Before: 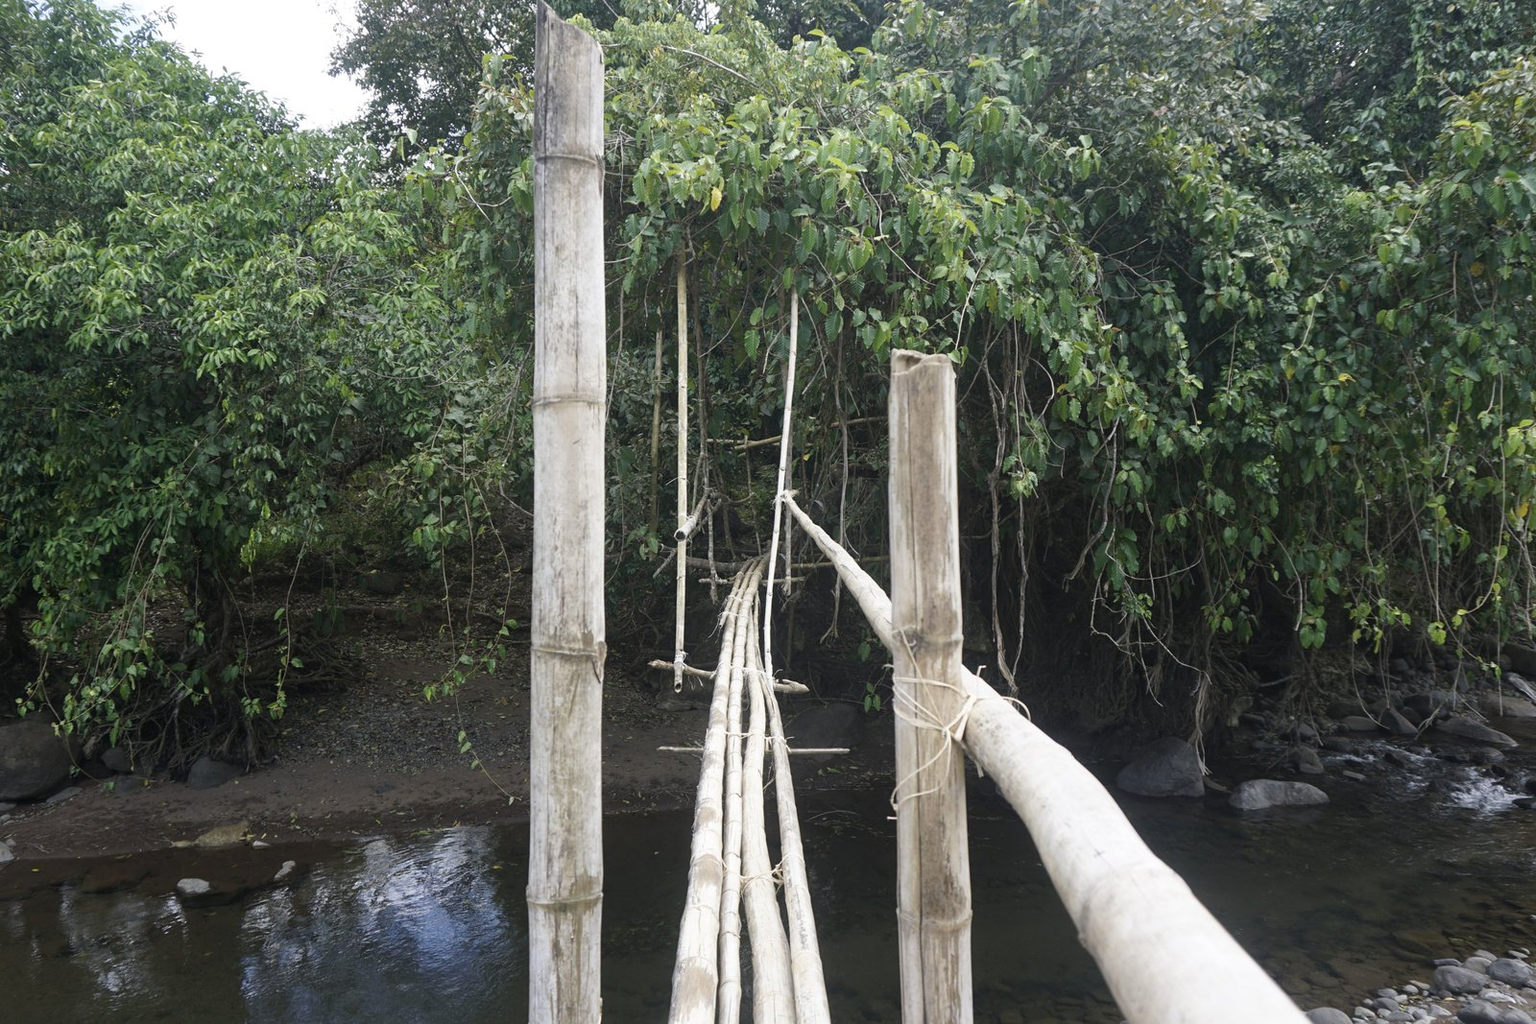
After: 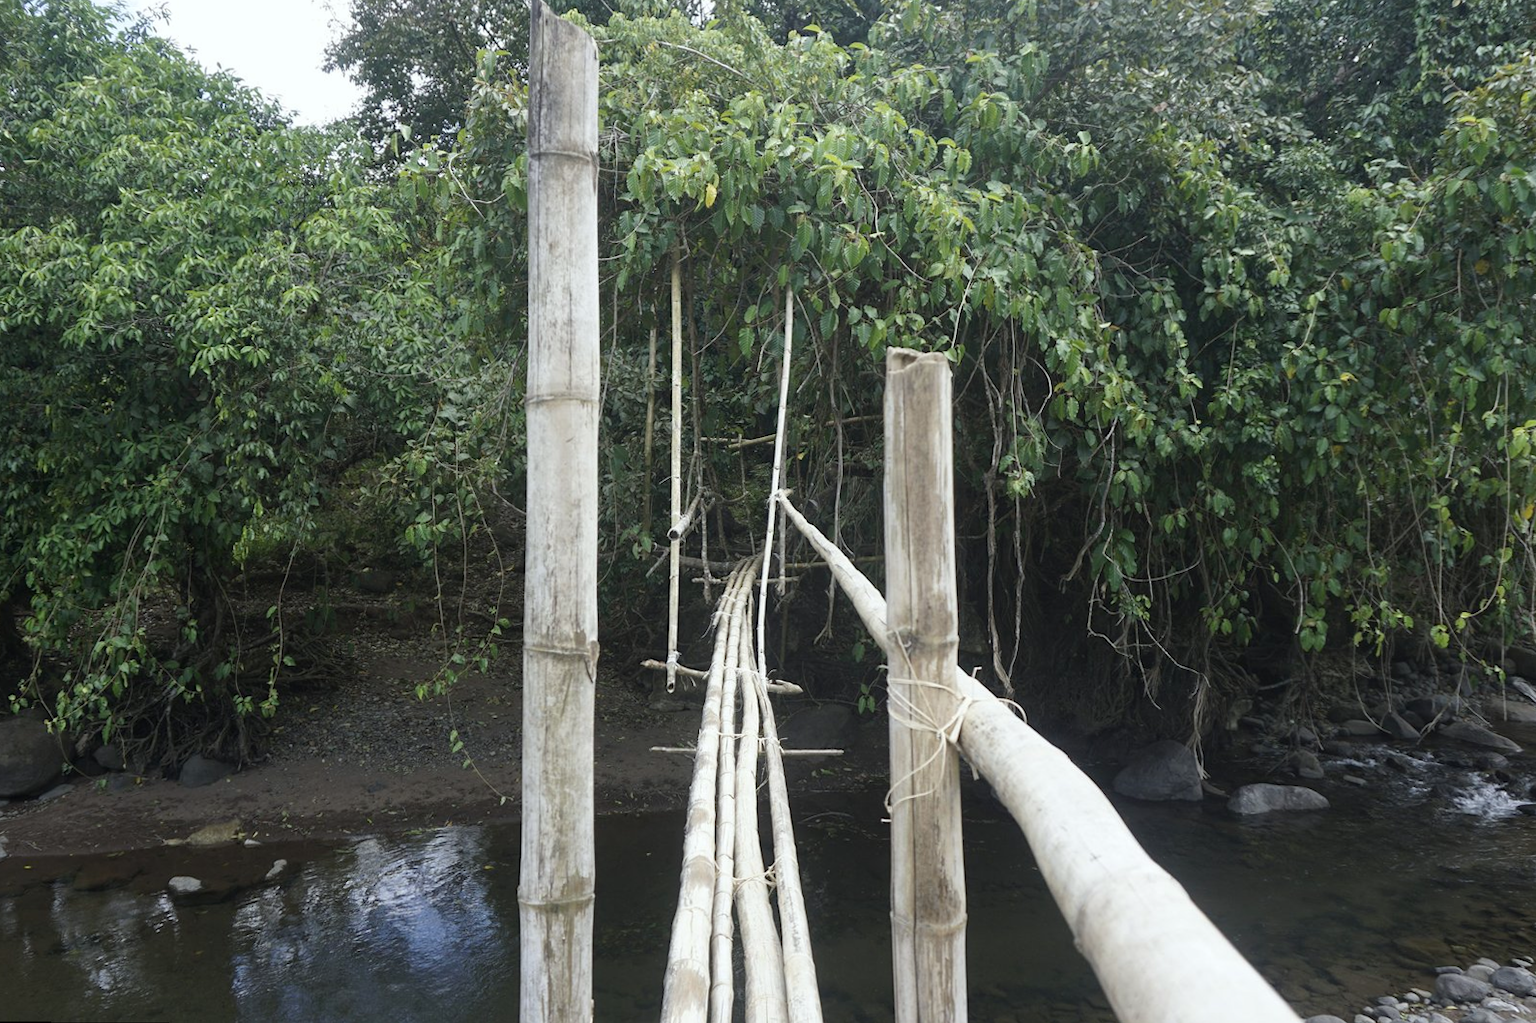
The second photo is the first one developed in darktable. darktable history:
rotate and perspective: rotation 0.192°, lens shift (horizontal) -0.015, crop left 0.005, crop right 0.996, crop top 0.006, crop bottom 0.99
white balance: red 0.978, blue 0.999
